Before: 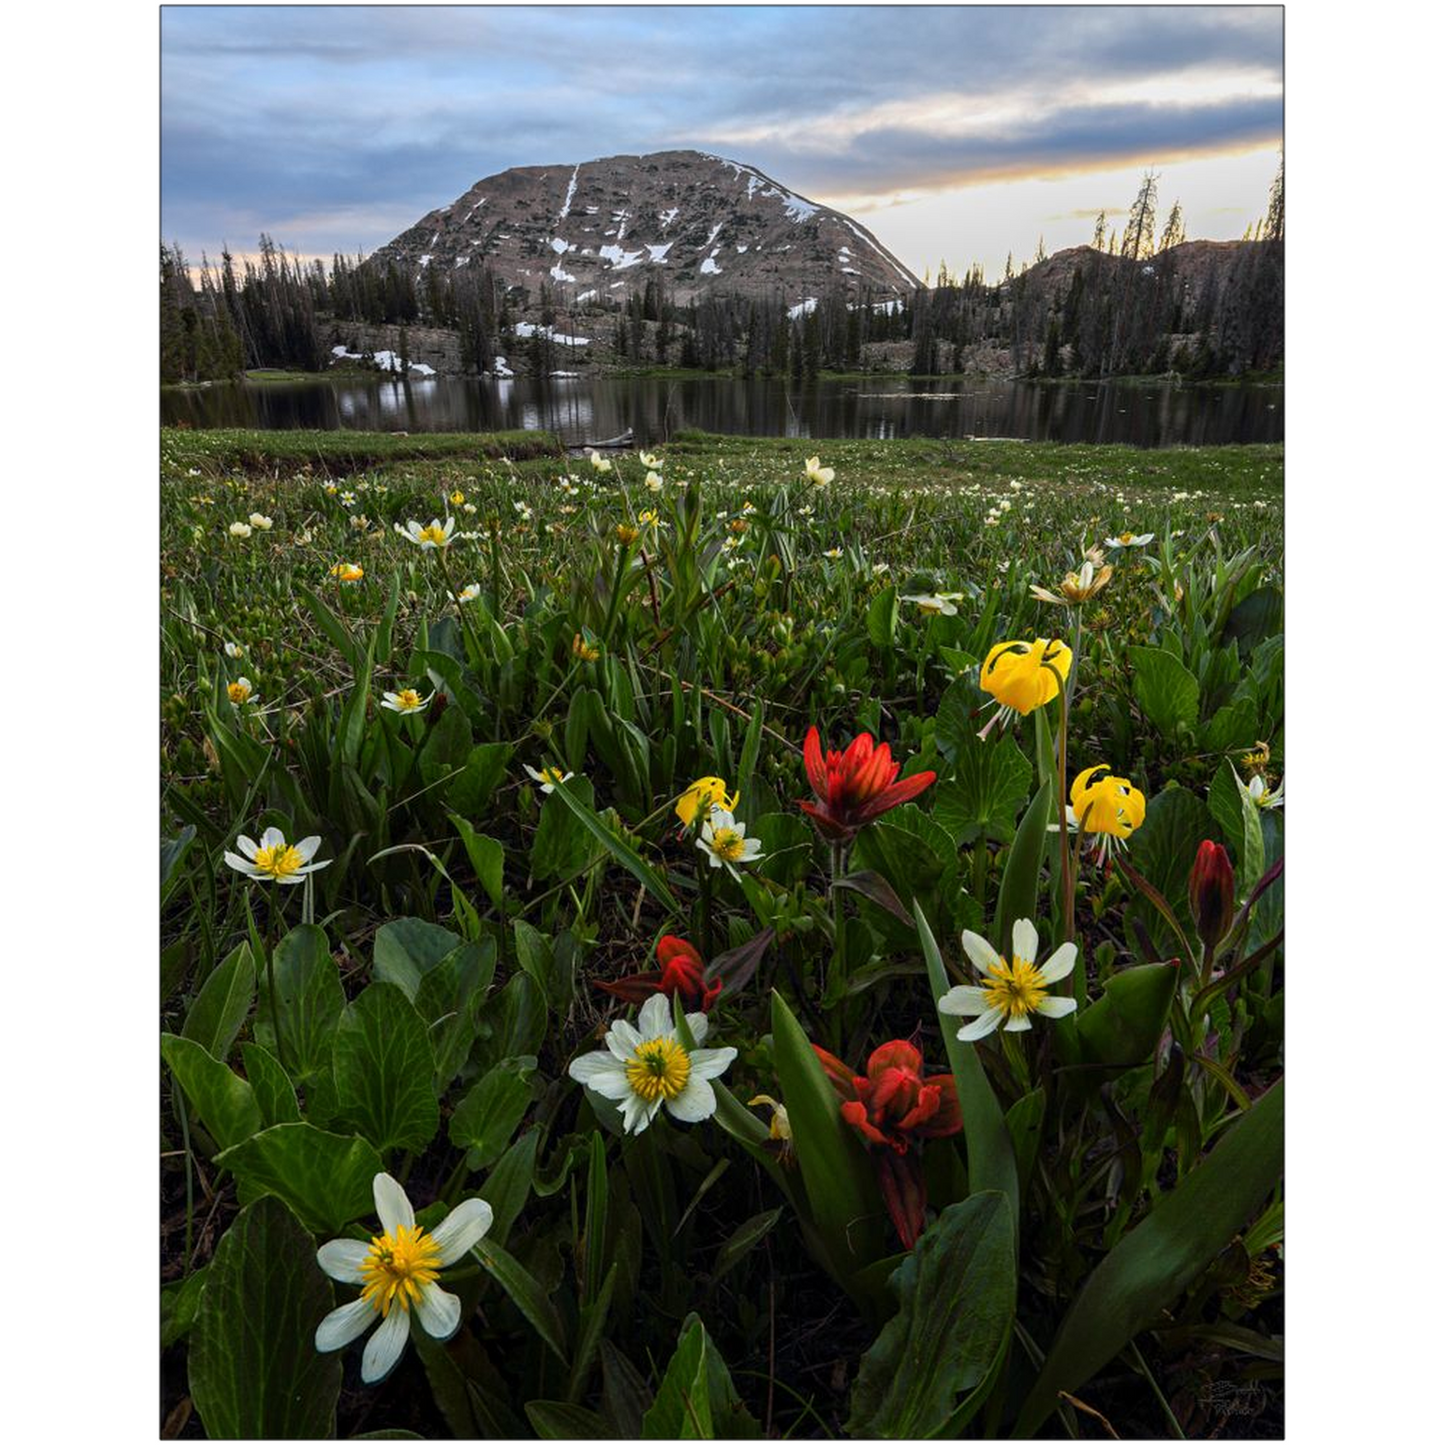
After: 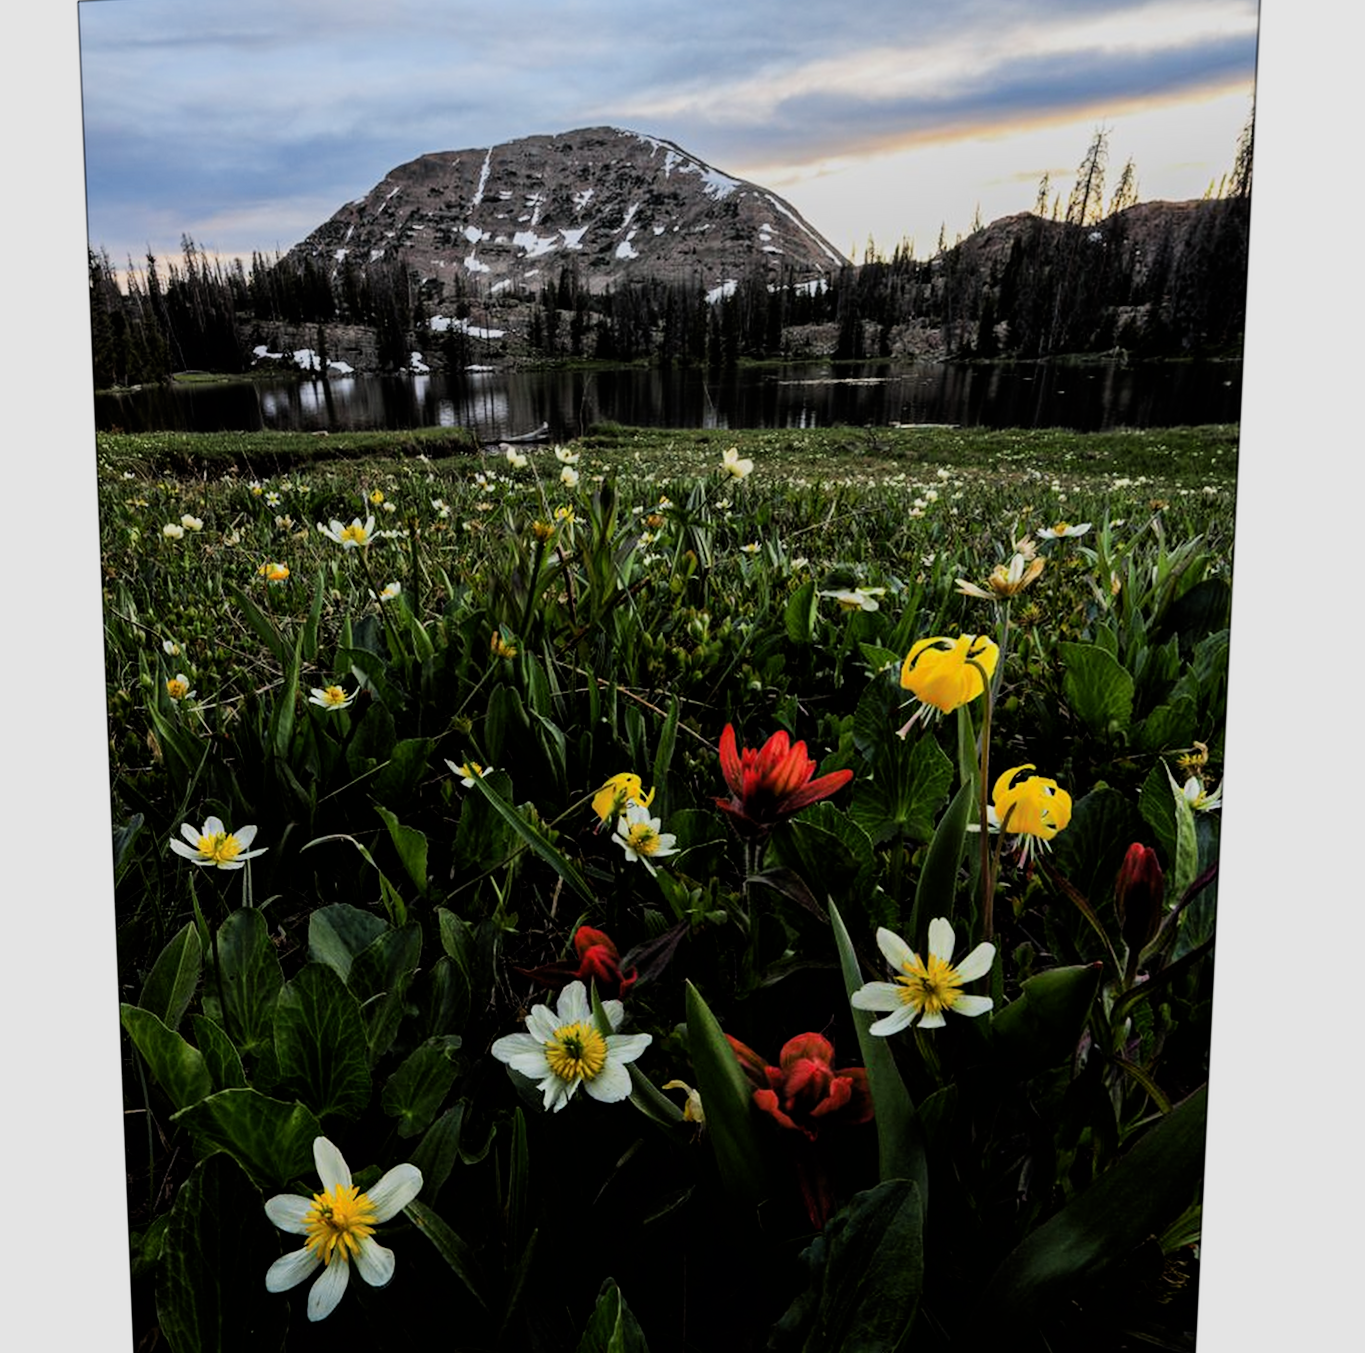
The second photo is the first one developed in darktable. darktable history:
filmic rgb: black relative exposure -5 EV, hardness 2.88, contrast 1.3, highlights saturation mix -30%
rotate and perspective: rotation 0.062°, lens shift (vertical) 0.115, lens shift (horizontal) -0.133, crop left 0.047, crop right 0.94, crop top 0.061, crop bottom 0.94
